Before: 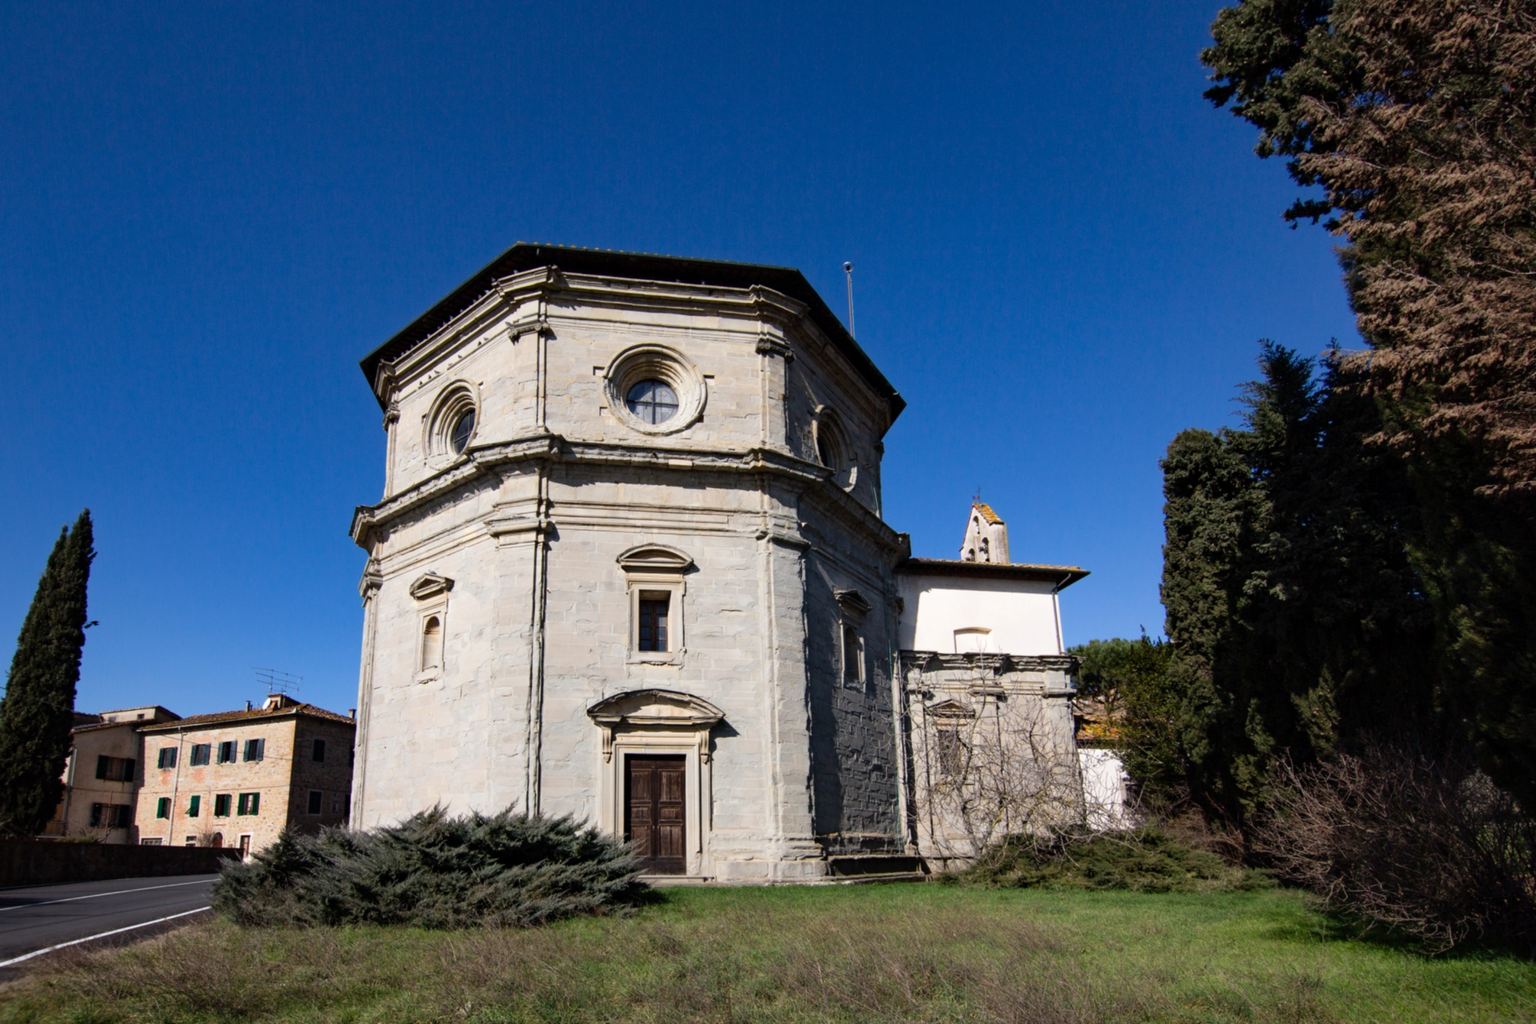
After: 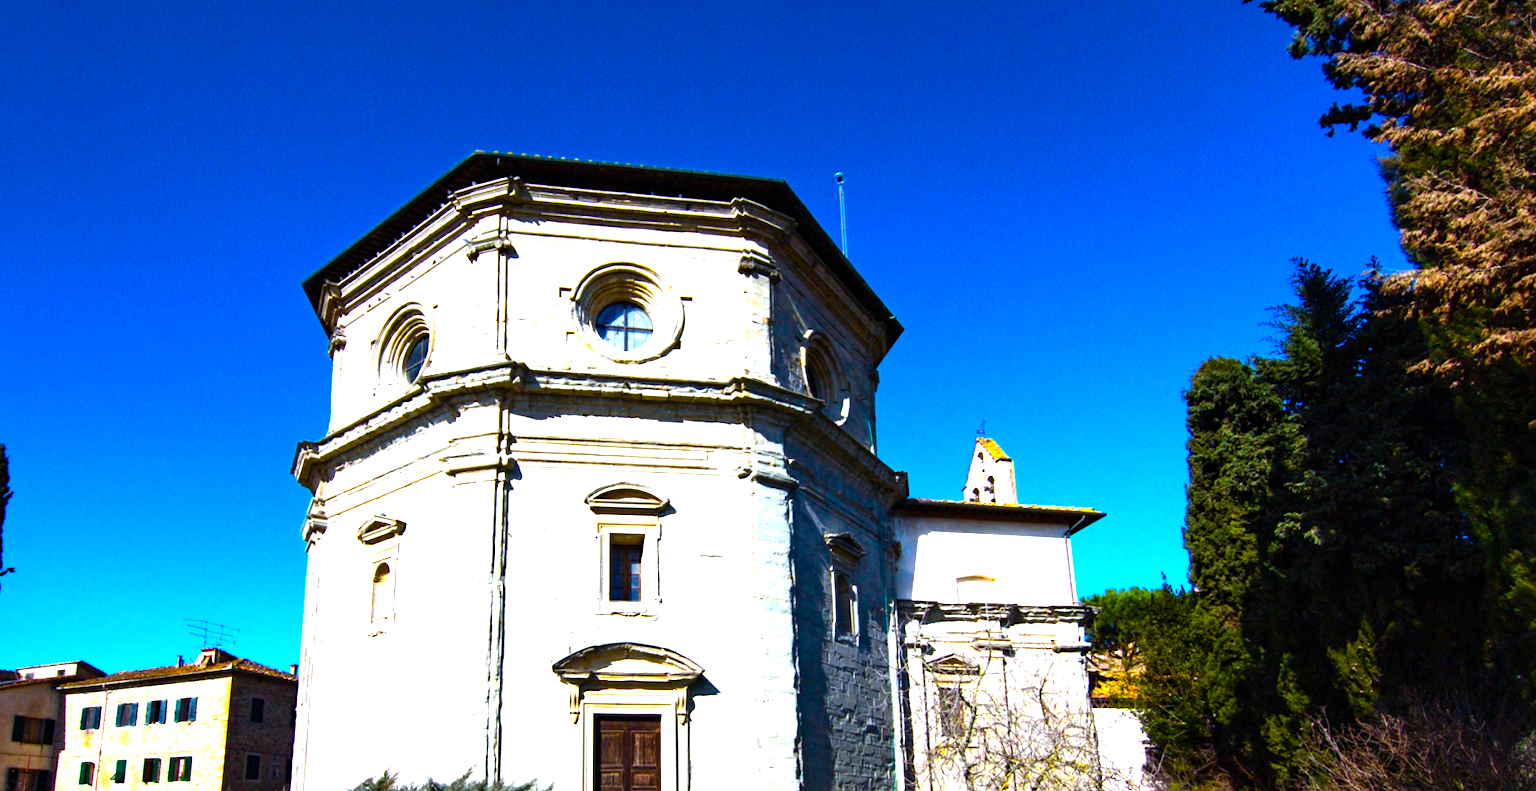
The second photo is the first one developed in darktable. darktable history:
crop: left 5.596%, top 10.314%, right 3.534%, bottom 19.395%
color balance rgb: linear chroma grading › shadows -40%, linear chroma grading › highlights 40%, linear chroma grading › global chroma 45%, linear chroma grading › mid-tones -30%, perceptual saturation grading › global saturation 55%, perceptual saturation grading › highlights -50%, perceptual saturation grading › mid-tones 40%, perceptual saturation grading › shadows 30%, perceptual brilliance grading › global brilliance 20%, perceptual brilliance grading › shadows -40%, global vibrance 35%
exposure: black level correction 0, exposure 0.95 EV, compensate exposure bias true, compensate highlight preservation false
white balance: red 0.925, blue 1.046
